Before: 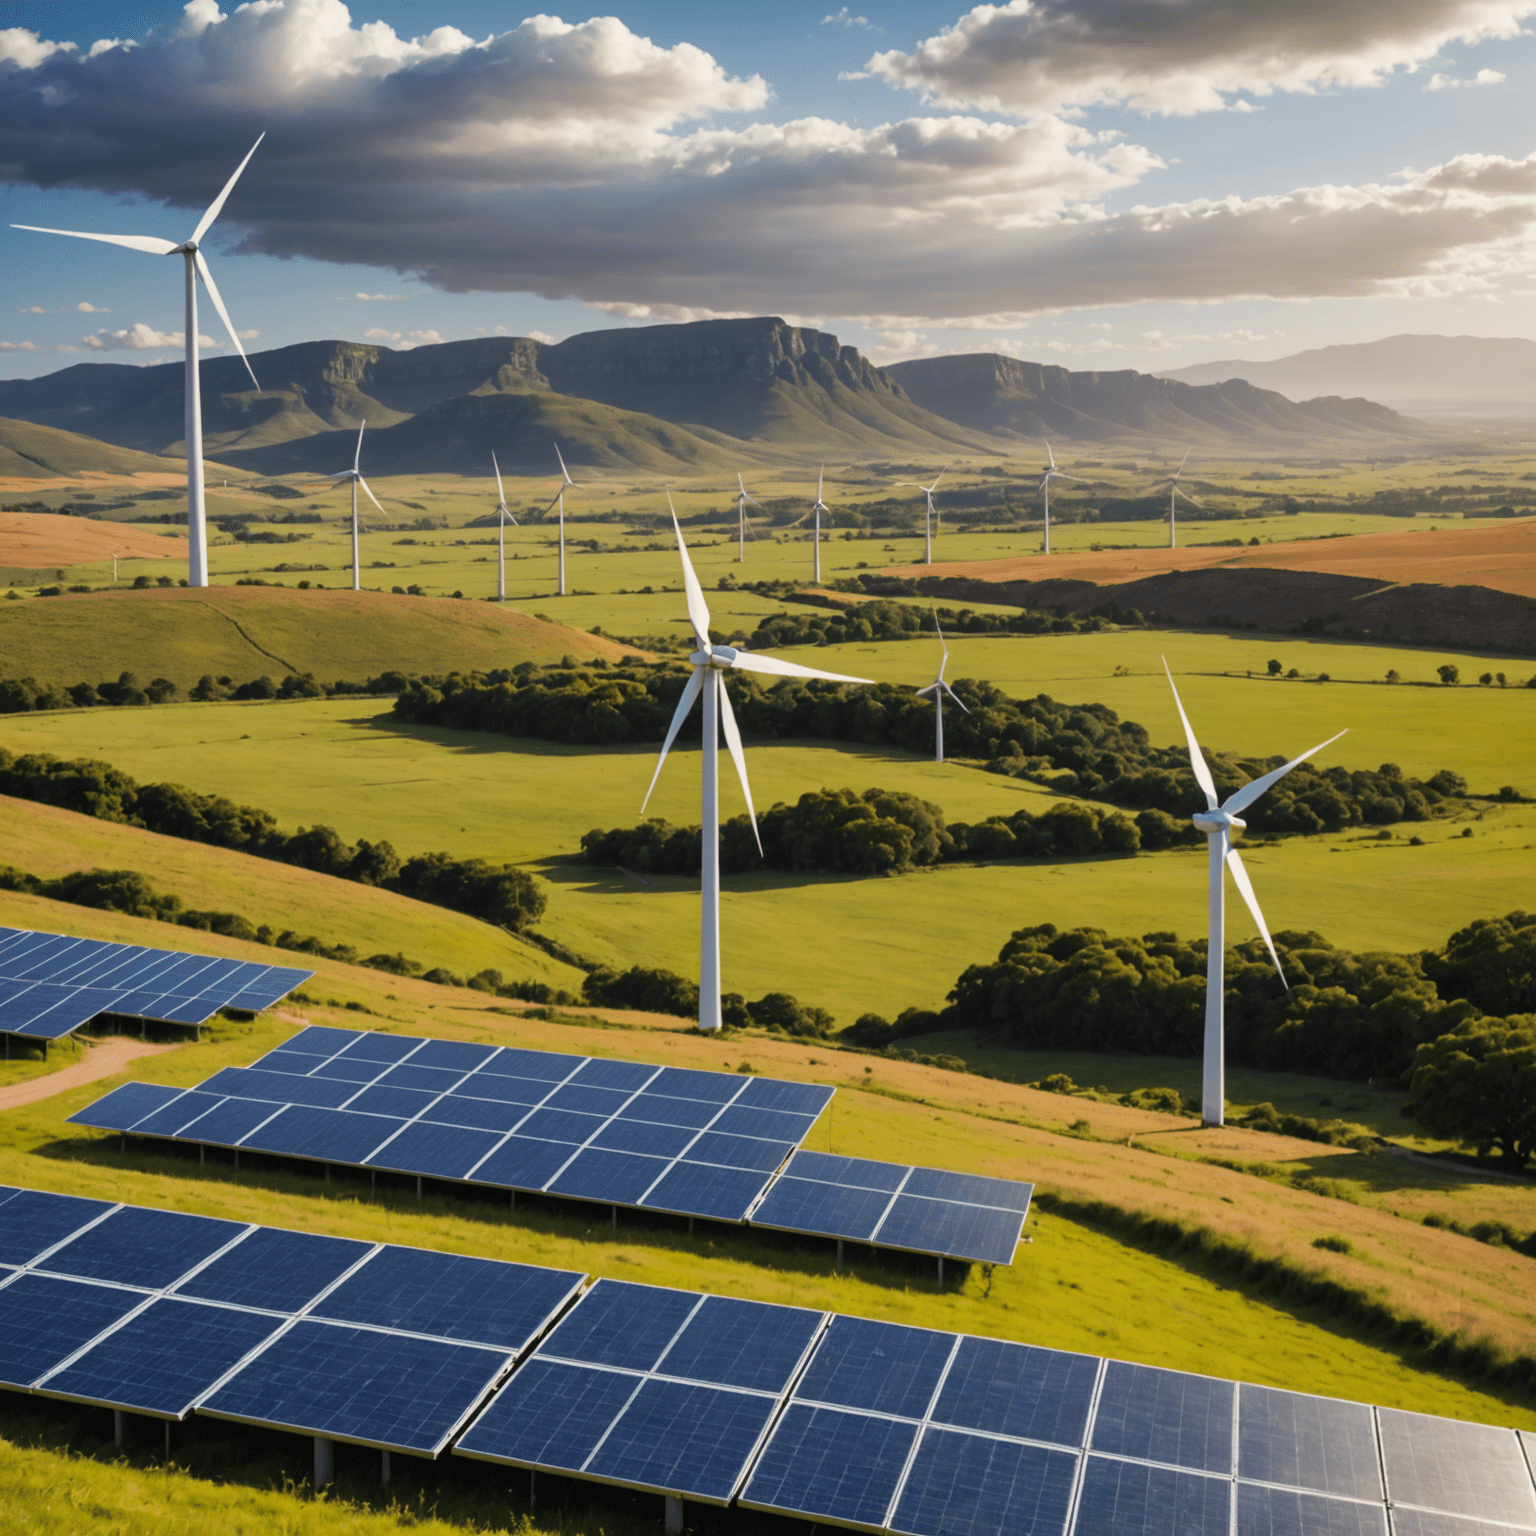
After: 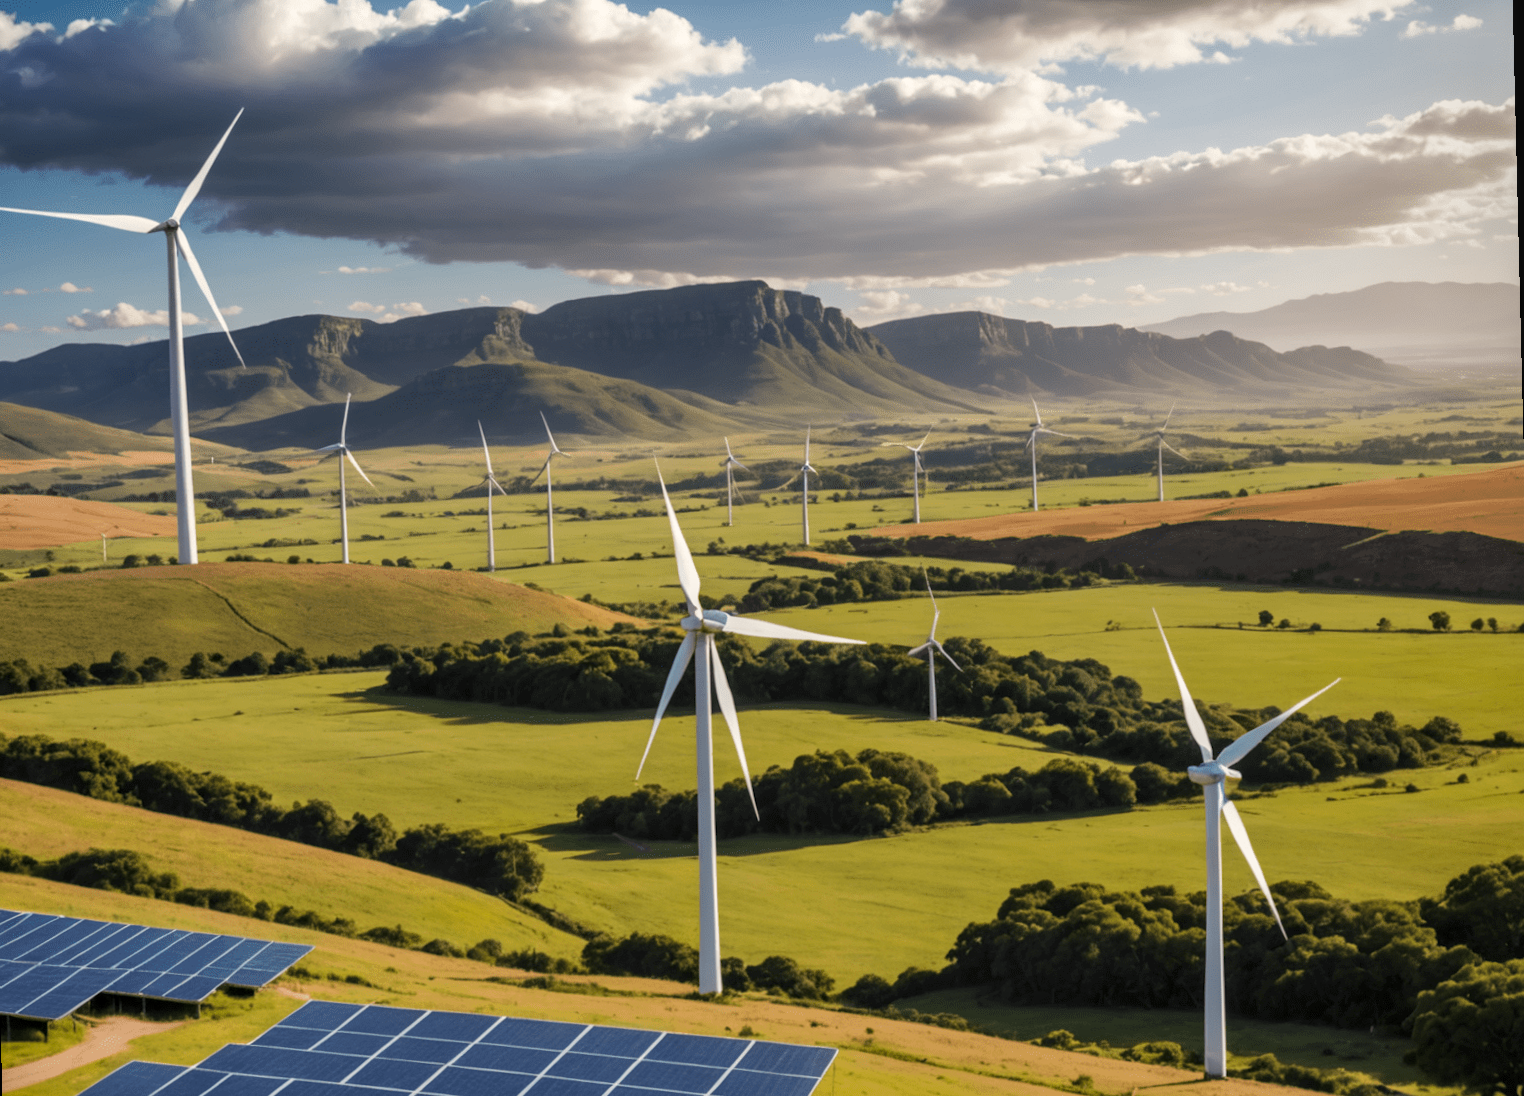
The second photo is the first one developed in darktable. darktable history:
rotate and perspective: rotation -1.42°, crop left 0.016, crop right 0.984, crop top 0.035, crop bottom 0.965
local contrast: on, module defaults
crop: bottom 24.988%
